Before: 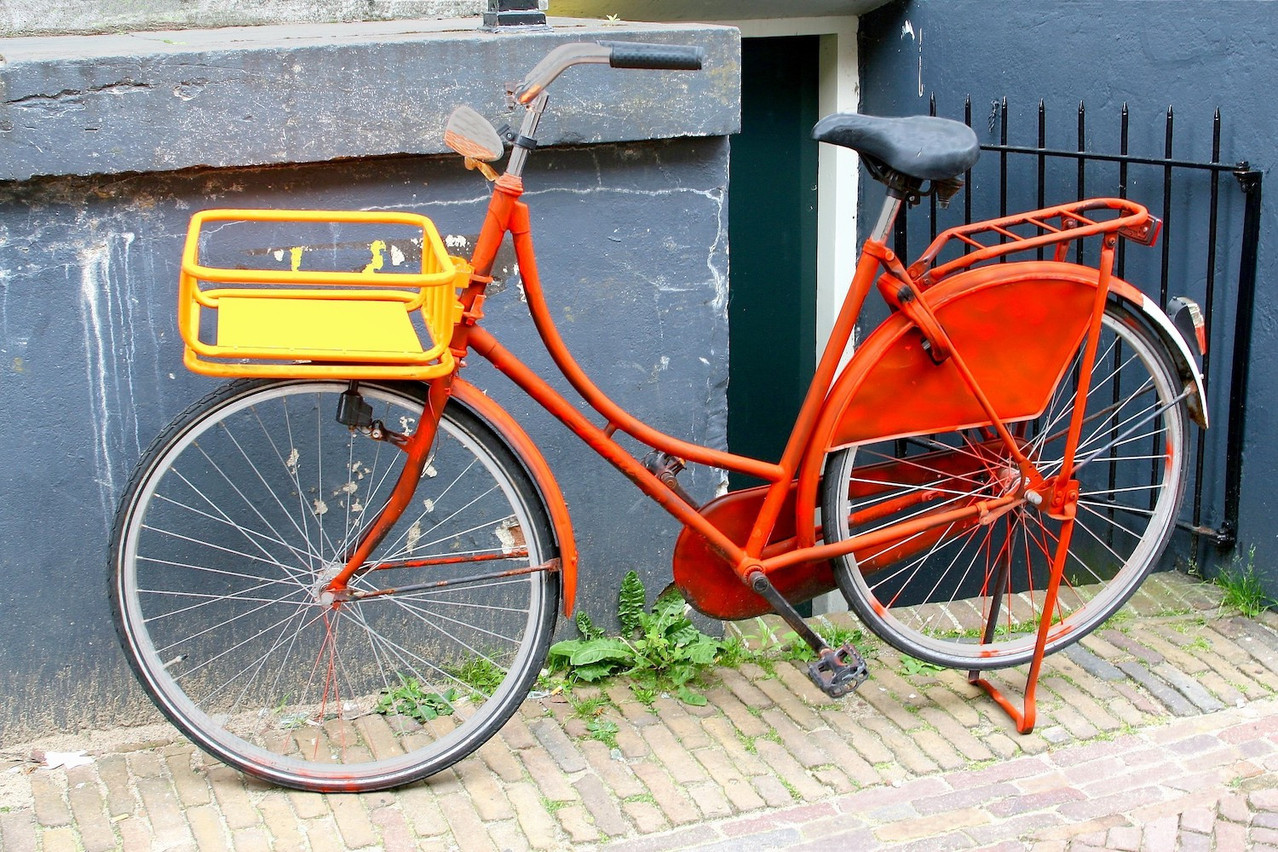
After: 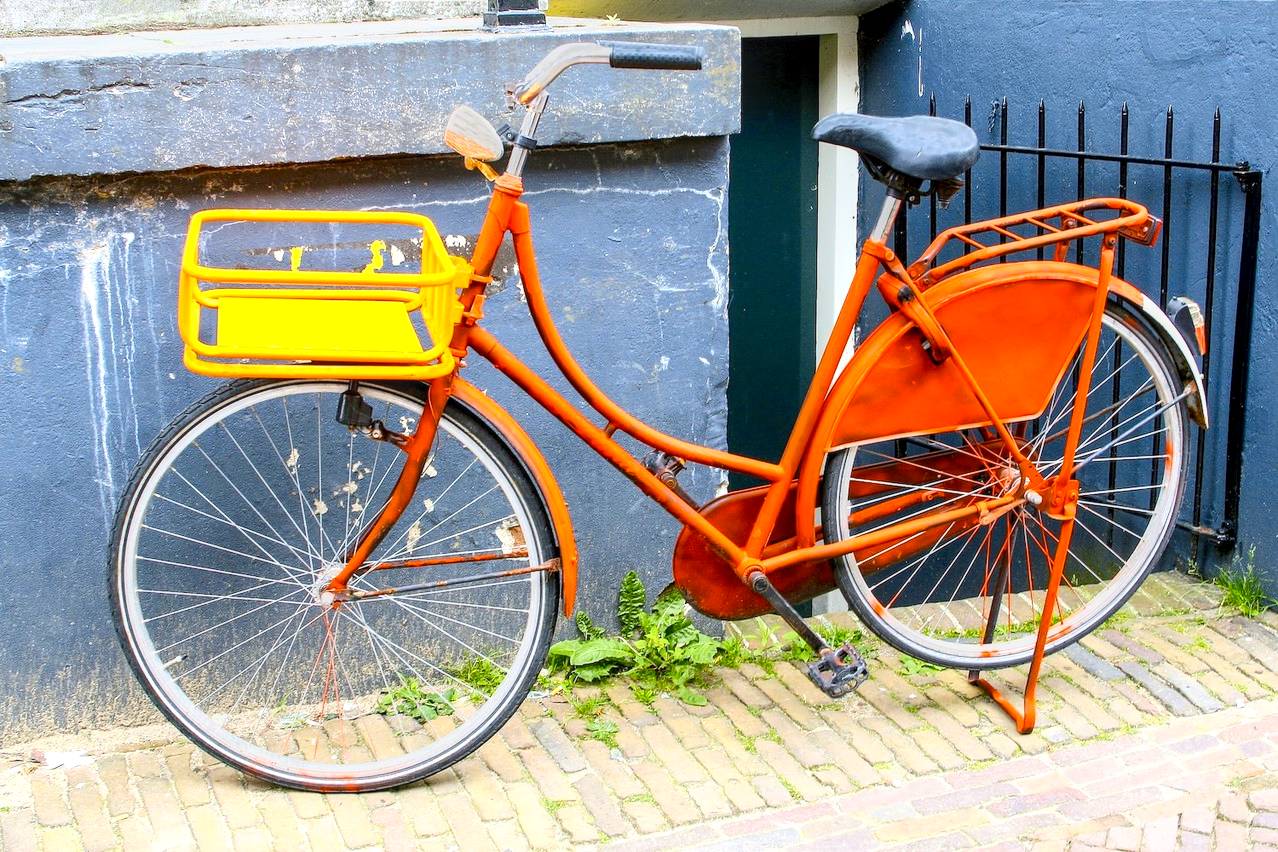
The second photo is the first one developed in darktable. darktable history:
contrast brightness saturation: contrast 0.2, brightness 0.16, saturation 0.22
color contrast: green-magenta contrast 0.85, blue-yellow contrast 1.25, unbound 0
local contrast: detail 130%
